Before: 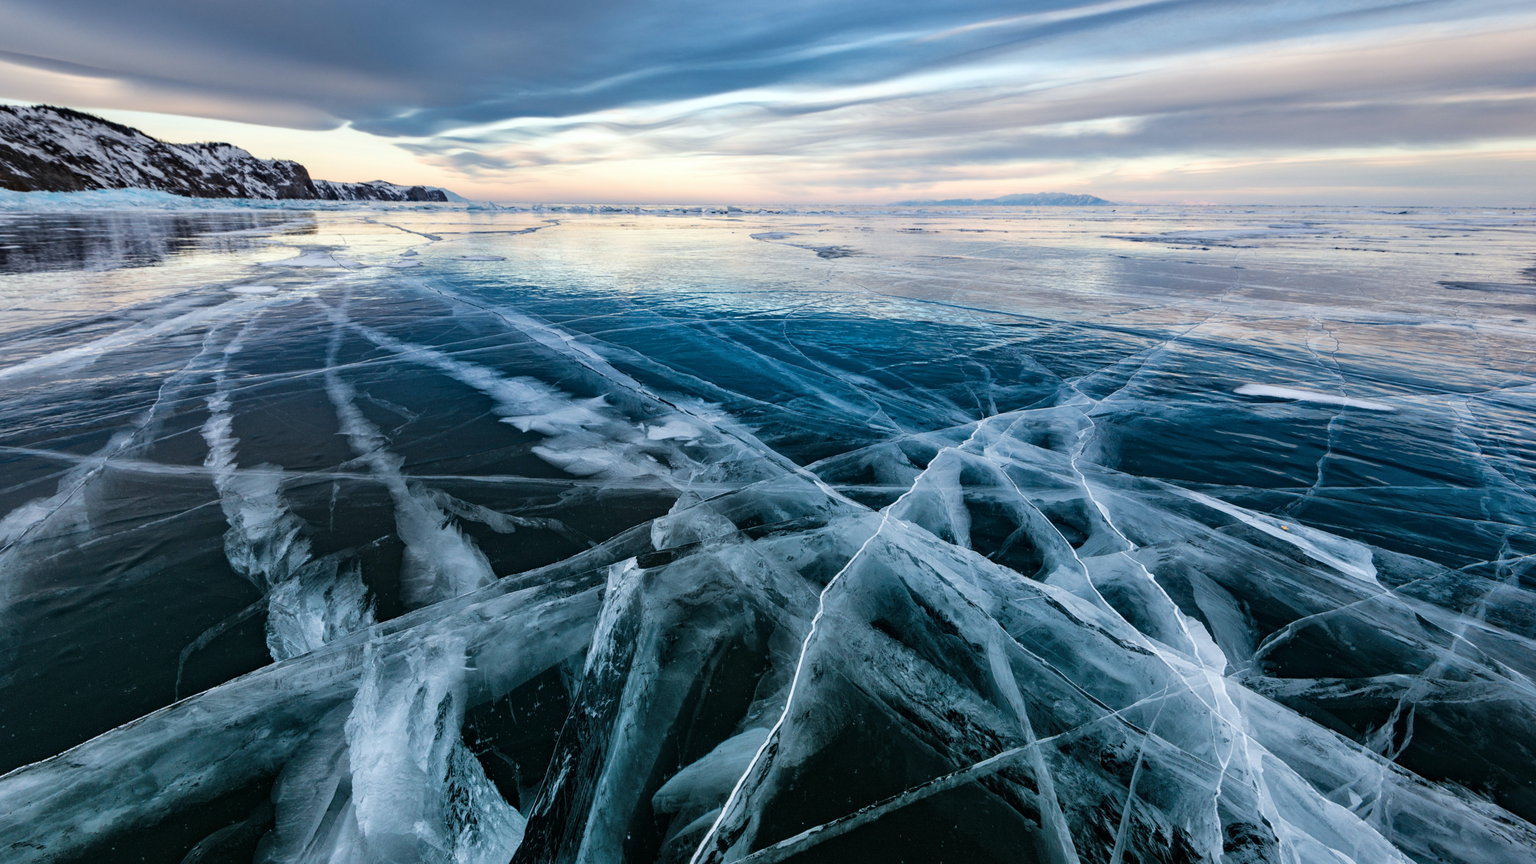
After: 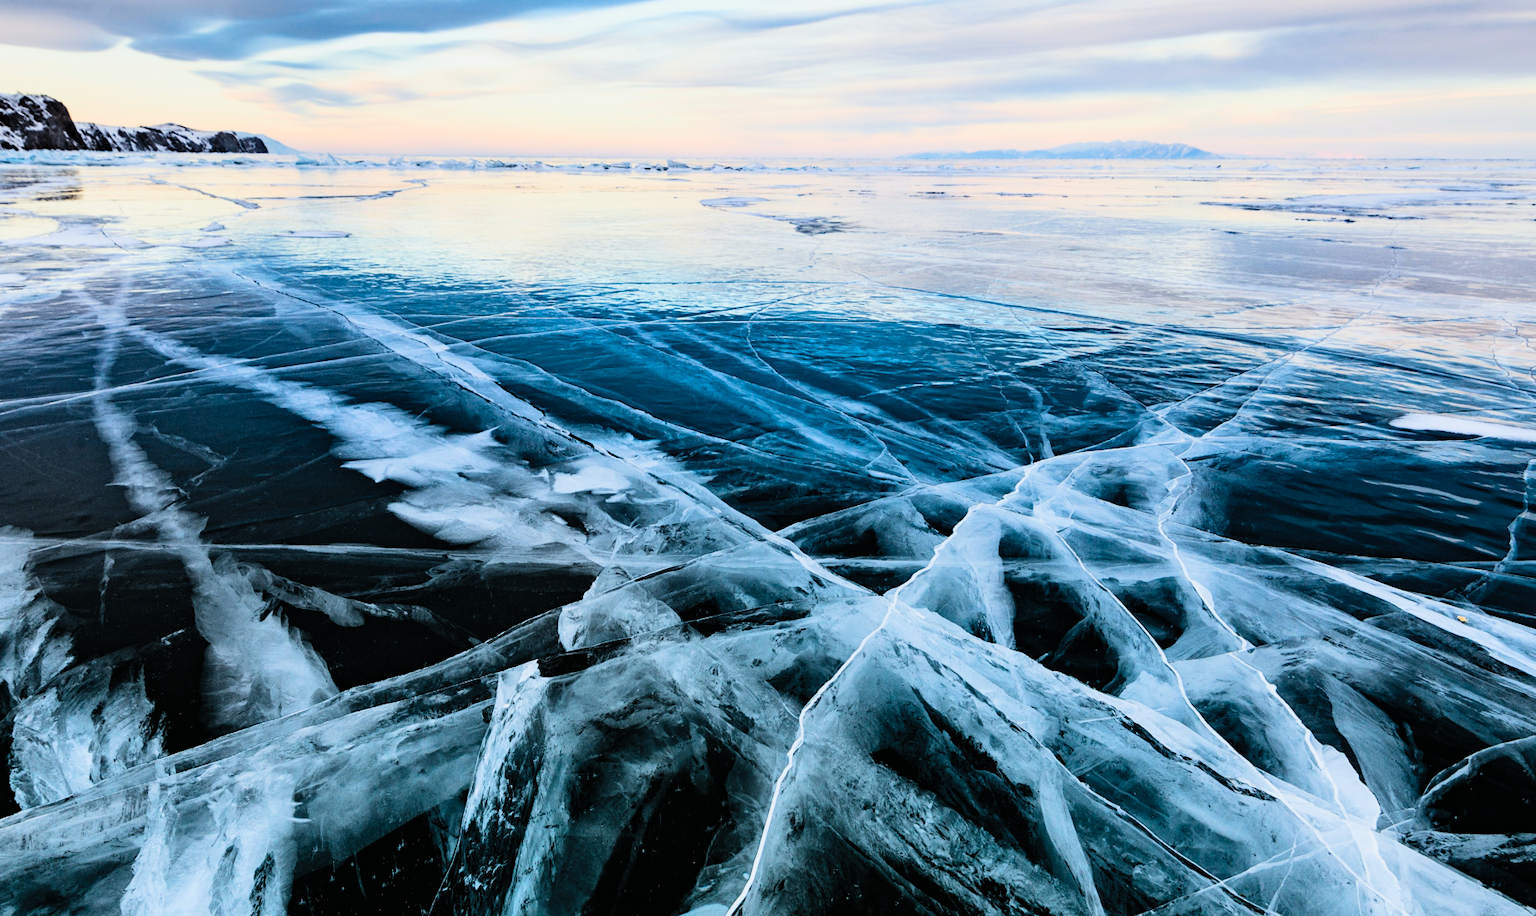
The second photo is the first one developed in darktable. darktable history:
crop and rotate: left 16.927%, top 10.945%, right 12.971%, bottom 14.704%
contrast brightness saturation: contrast 0.201, brightness 0.164, saturation 0.221
filmic rgb: black relative exposure -7.49 EV, white relative exposure 4.99 EV, hardness 3.32, contrast 1.297
exposure: exposure 0.203 EV, compensate highlight preservation false
